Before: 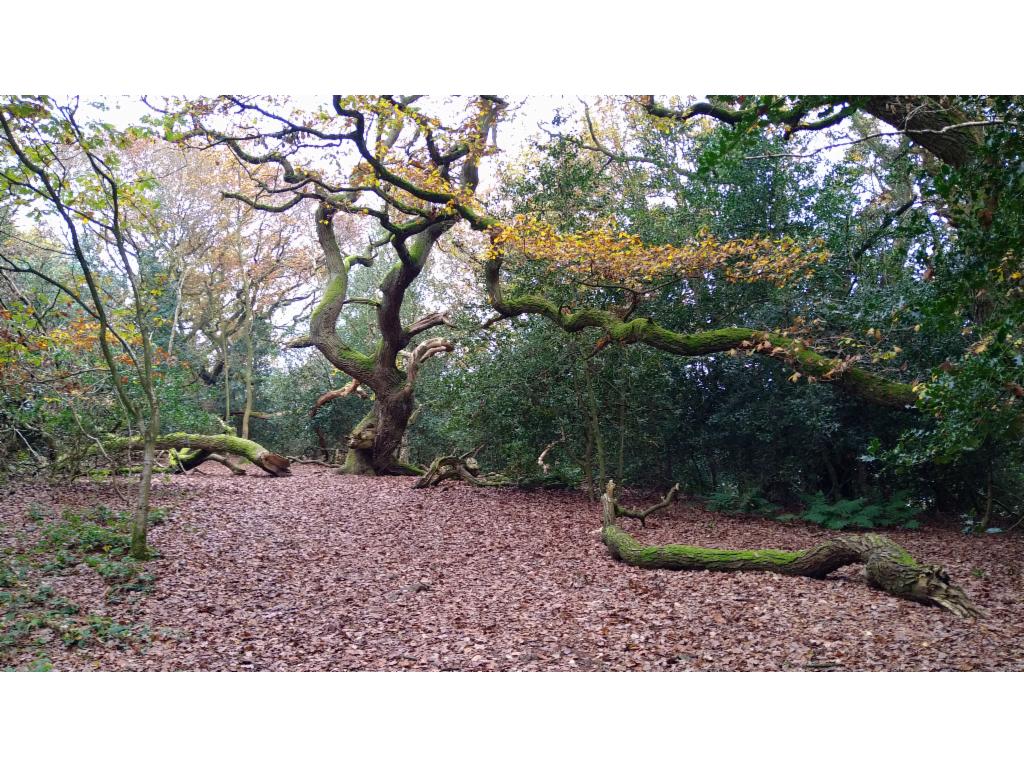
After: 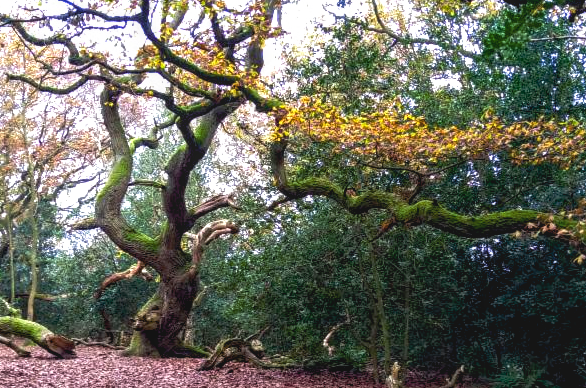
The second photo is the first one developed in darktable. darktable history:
local contrast: on, module defaults
crop: left 21.084%, top 15.459%, right 21.664%, bottom 33.926%
tone curve: curves: ch0 [(0, 0.081) (0.483, 0.453) (0.881, 0.992)], preserve colors none
color balance rgb: shadows lift › chroma 0.713%, shadows lift › hue 111.19°, global offset › luminance -1.016%, perceptual saturation grading › global saturation 20%, perceptual saturation grading › highlights -25.895%, perceptual saturation grading › shadows 50.158%
